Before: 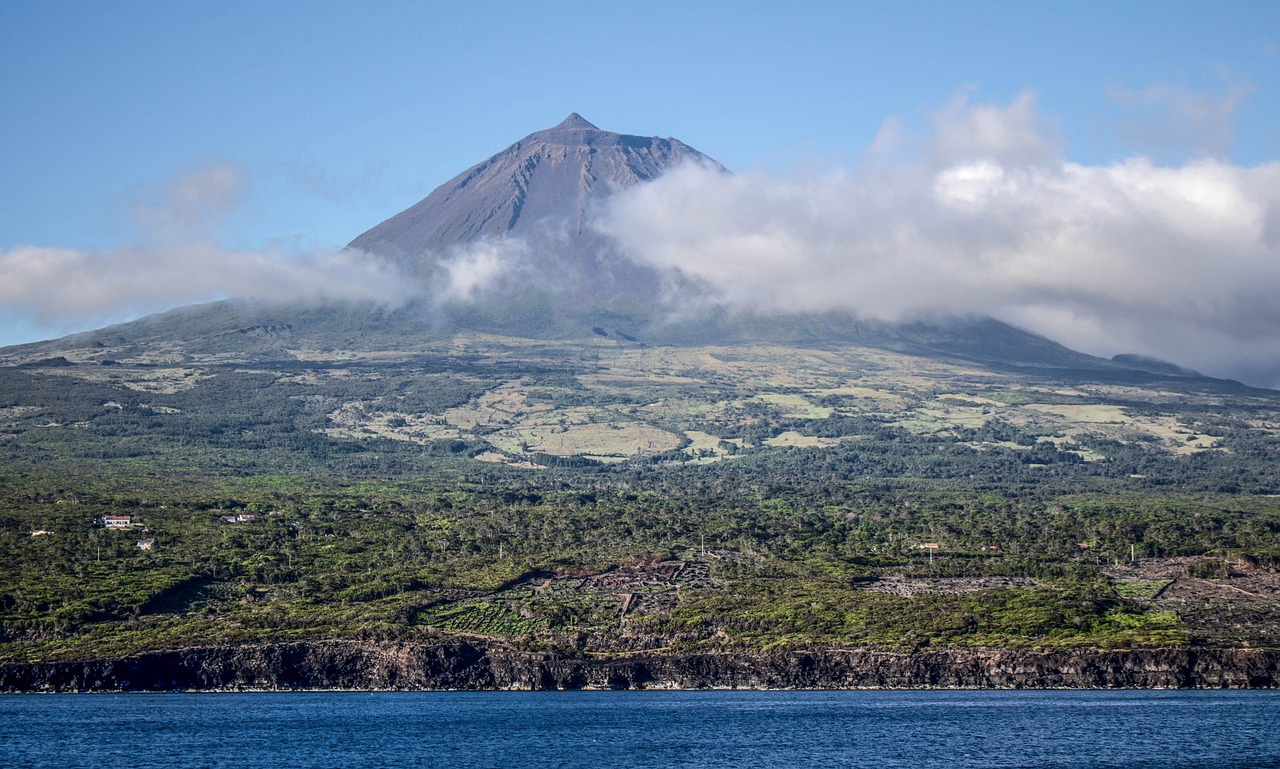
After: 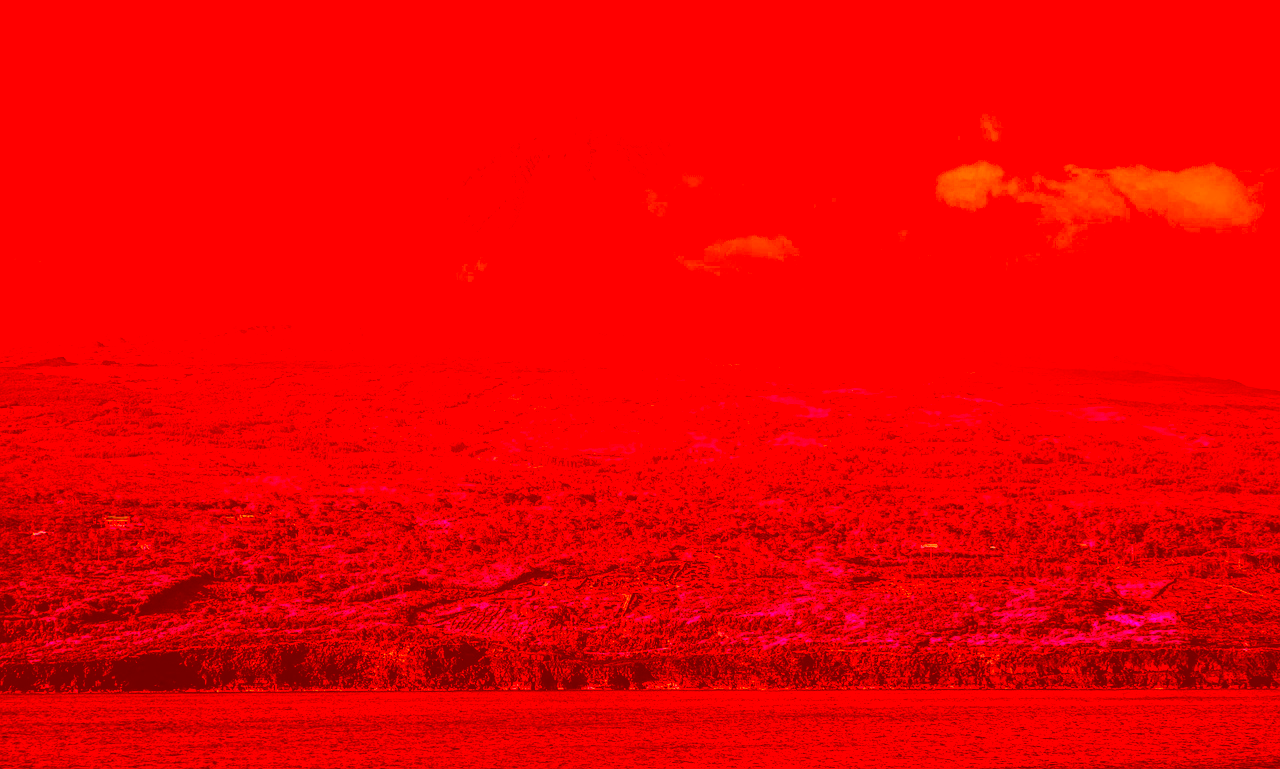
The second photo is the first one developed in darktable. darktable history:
color correction: highlights a* -39.05, highlights b* -39.76, shadows a* -39.61, shadows b* -39.74, saturation -2.97
